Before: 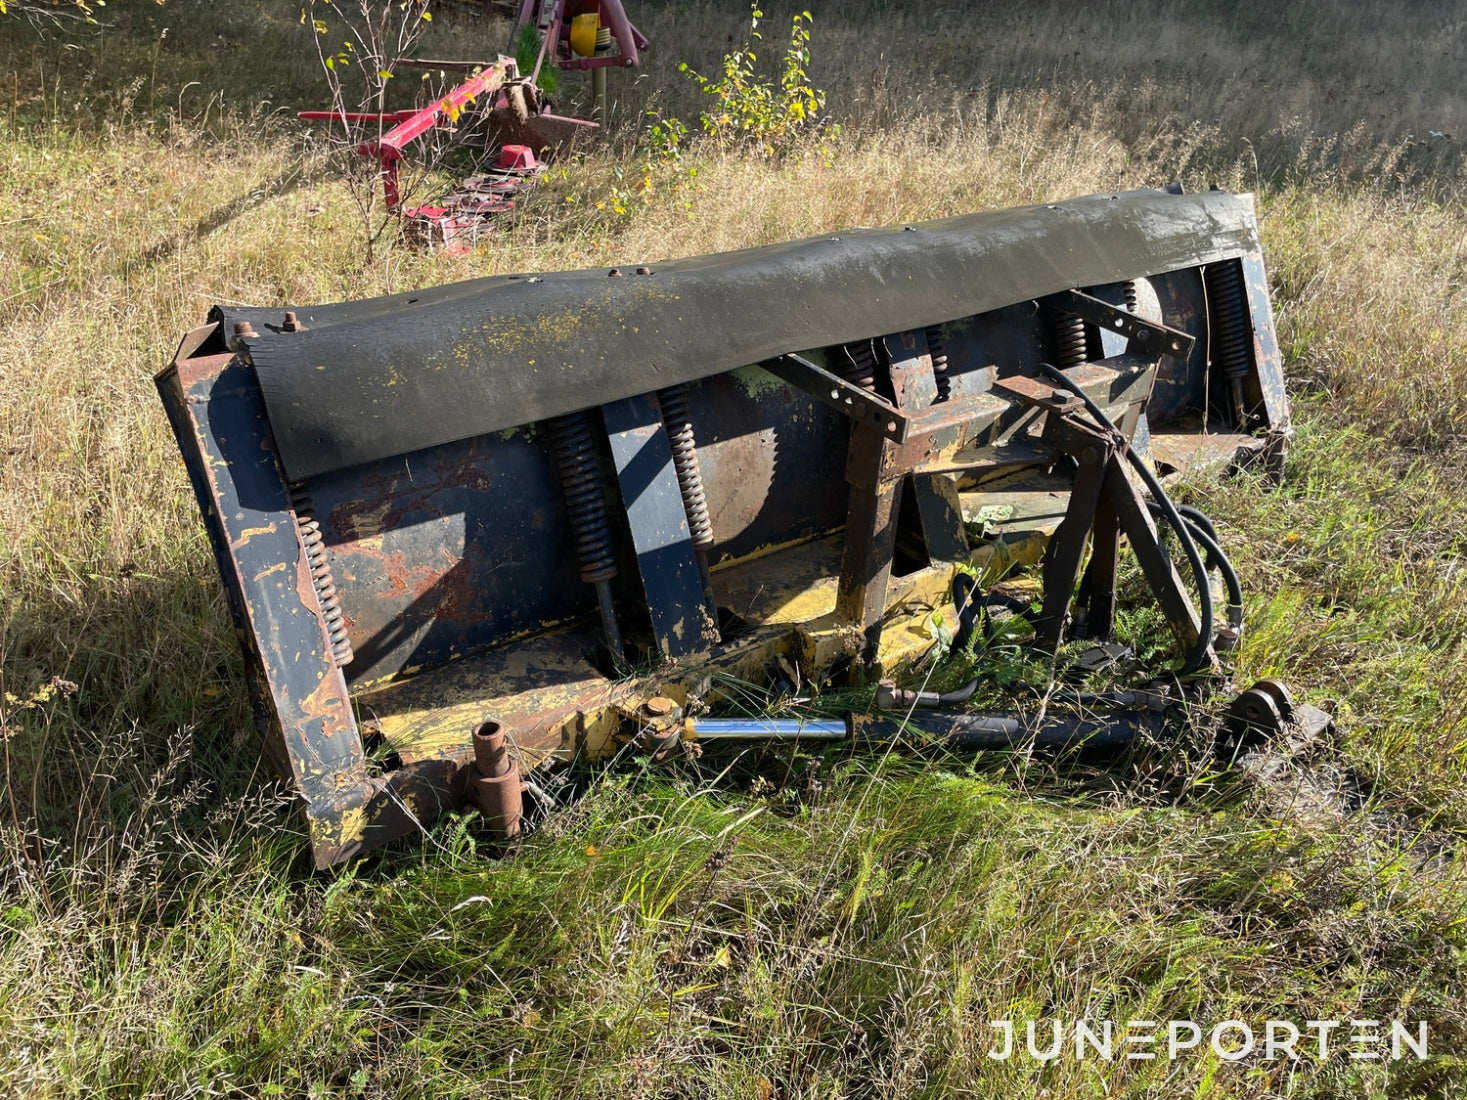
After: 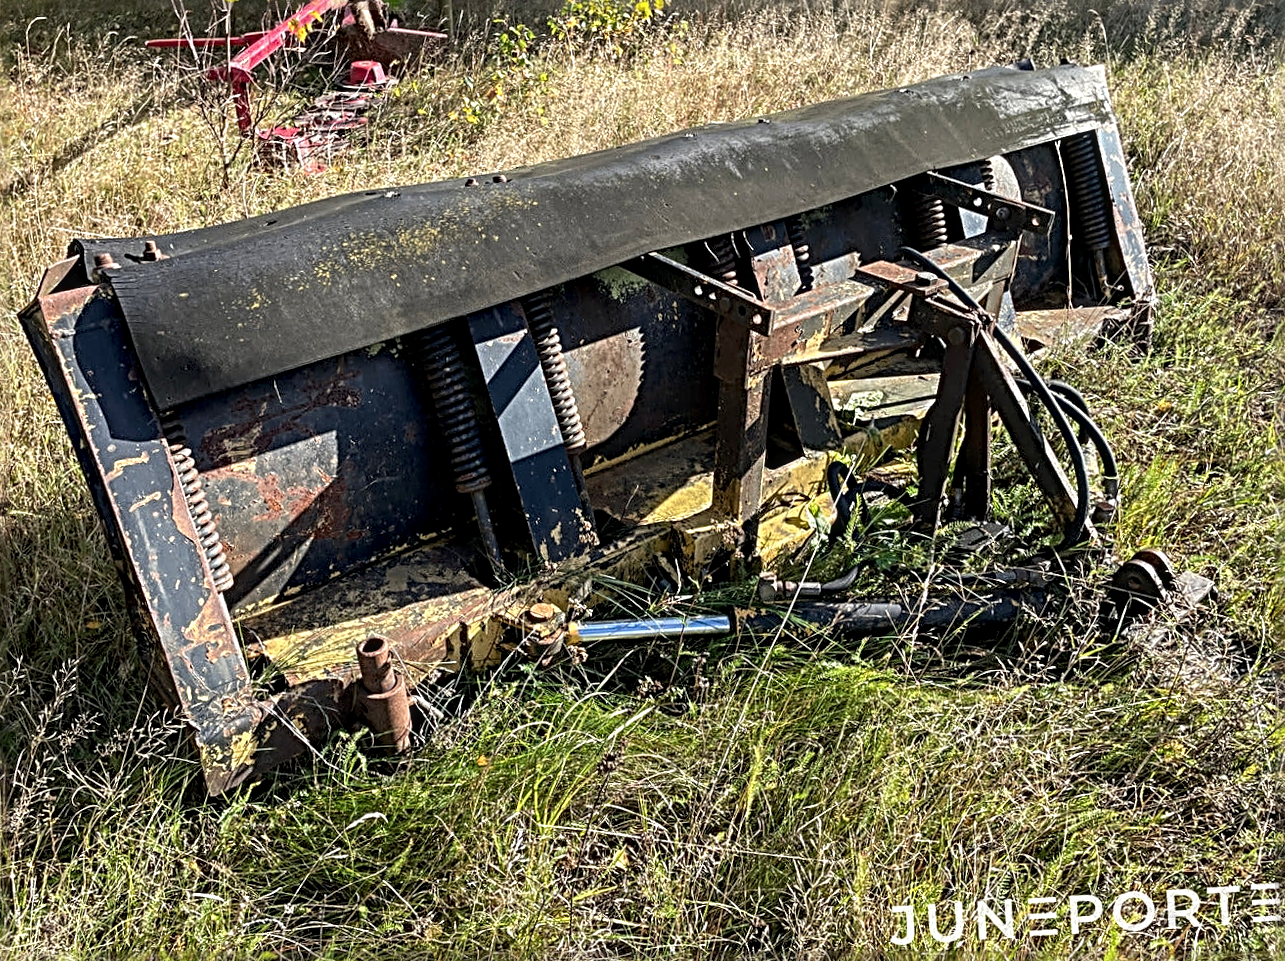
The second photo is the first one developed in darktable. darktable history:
crop and rotate: angle 3.44°, left 5.496%, top 5.711%
sharpen: radius 3.738, amount 0.92
local contrast: detail 142%
contrast brightness saturation: contrast 0.045
